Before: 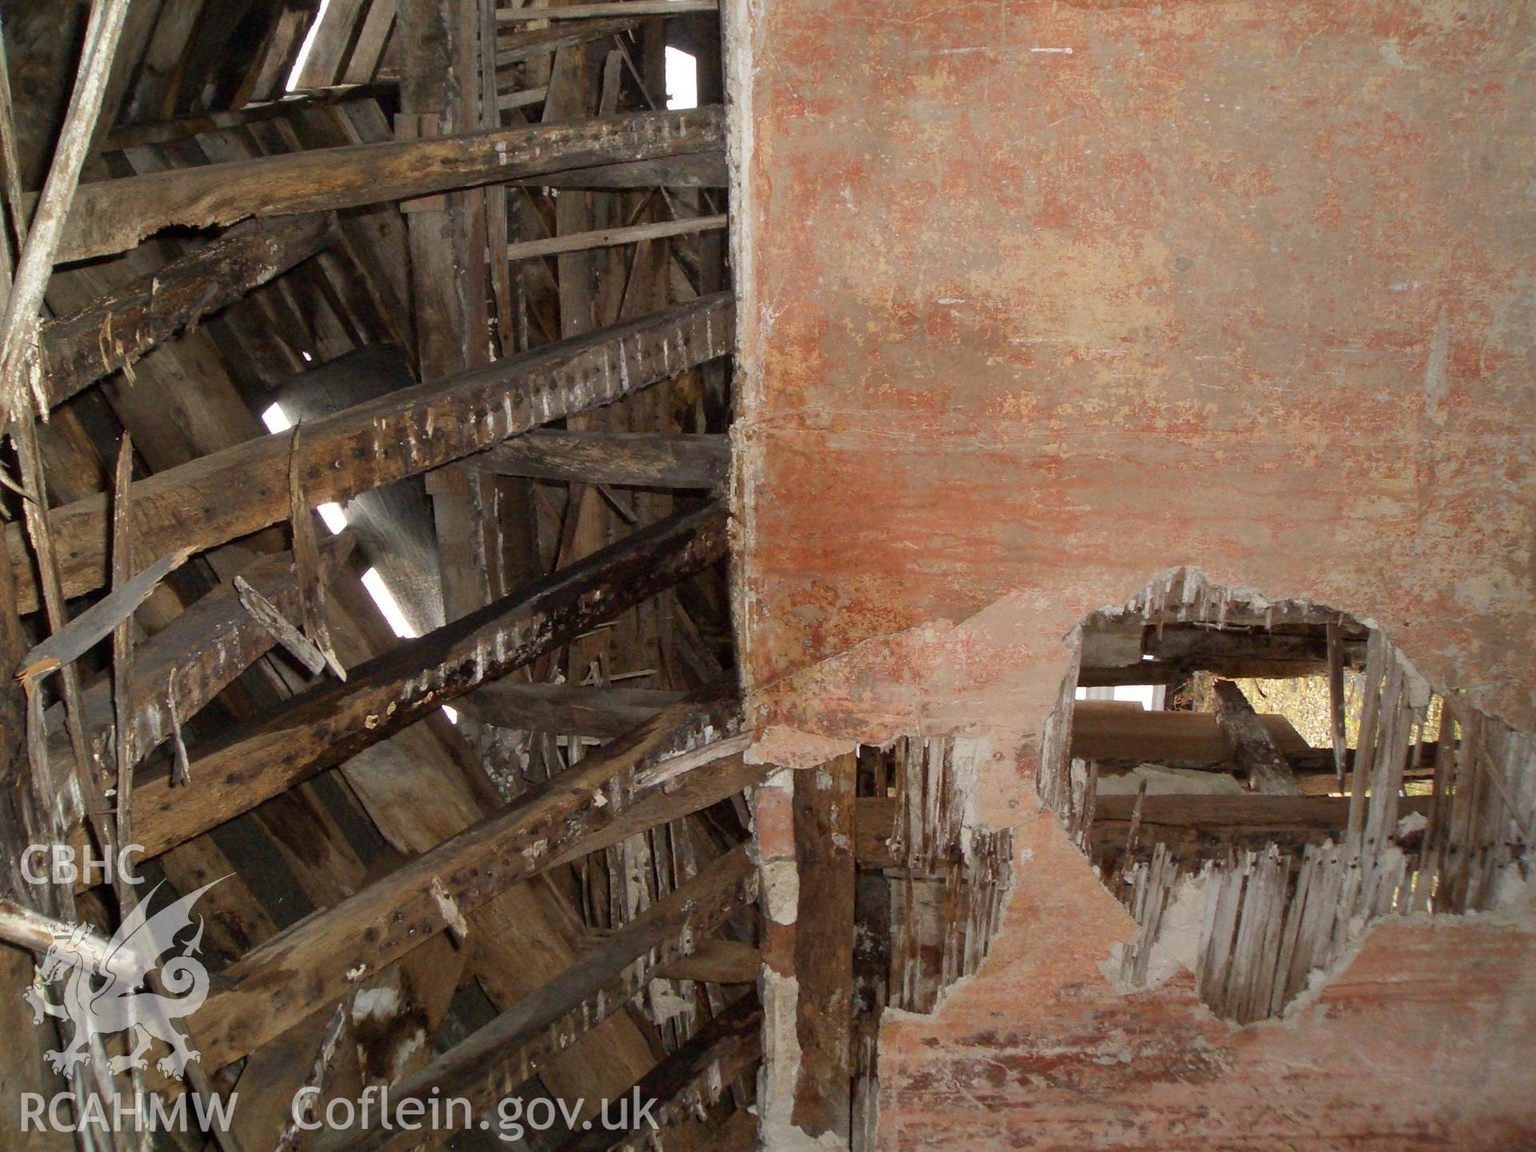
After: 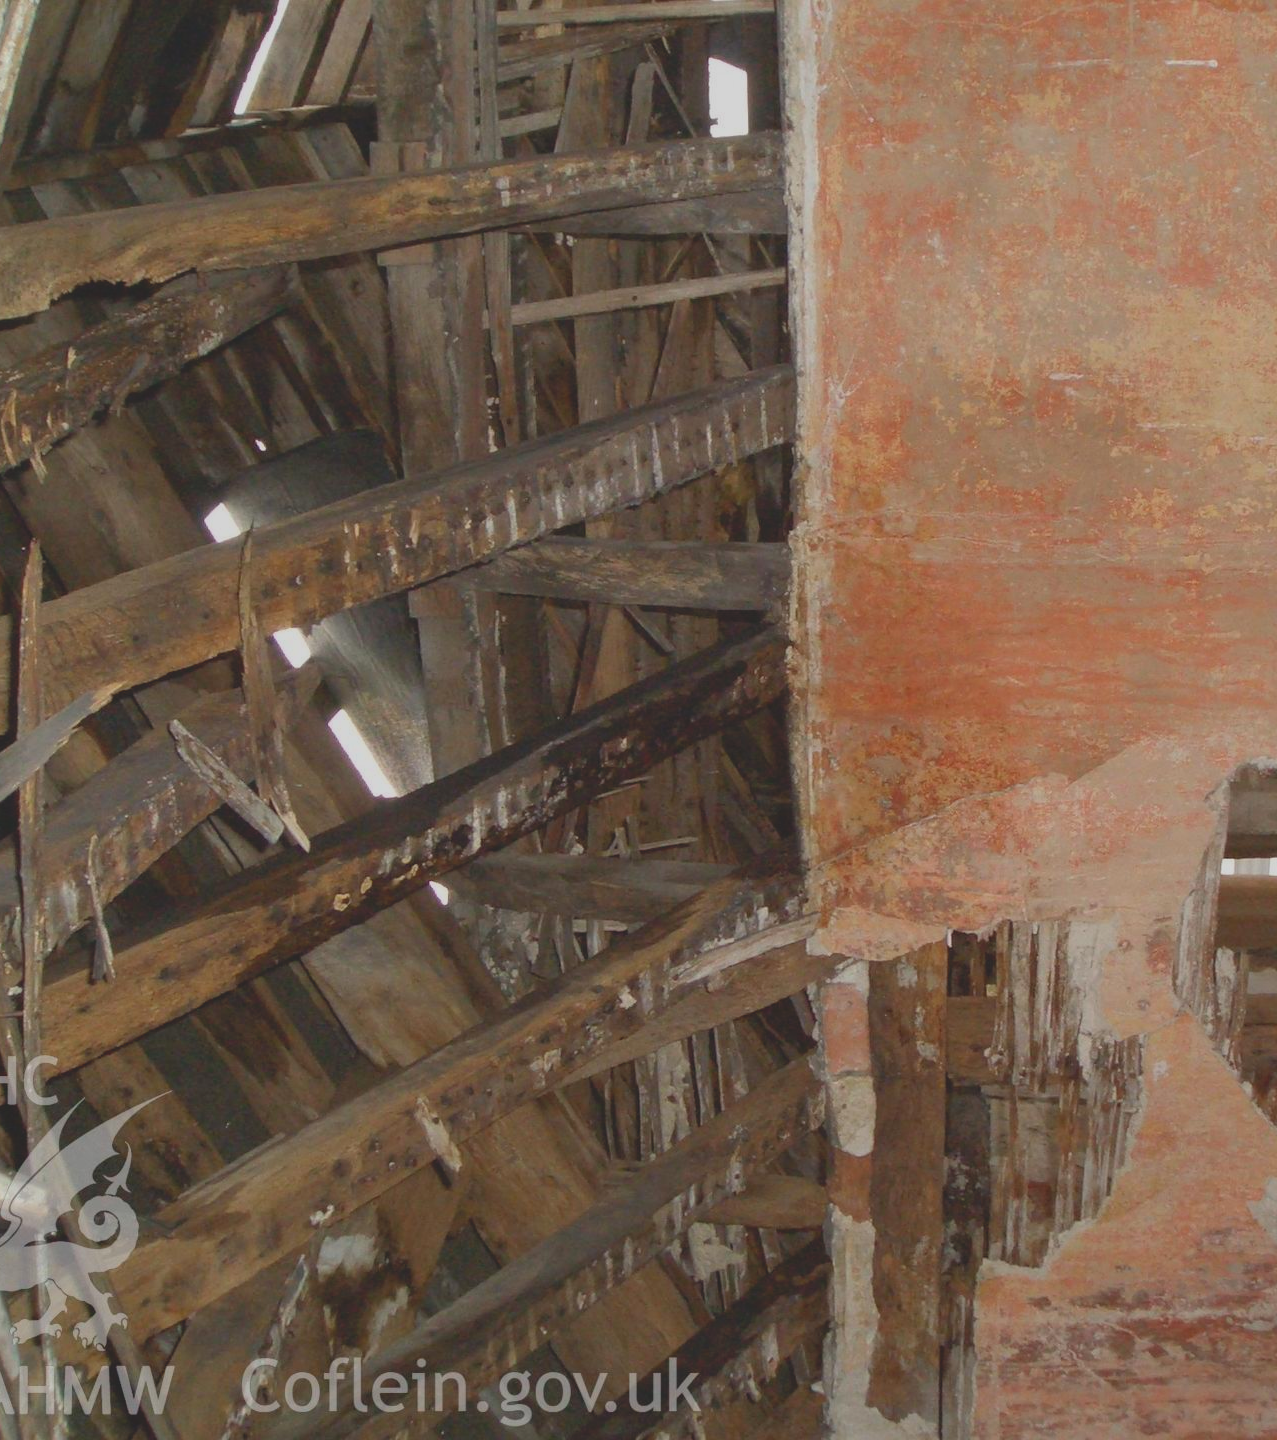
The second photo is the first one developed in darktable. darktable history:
crop and rotate: left 6.455%, right 27.004%
contrast brightness saturation: contrast -0.299
